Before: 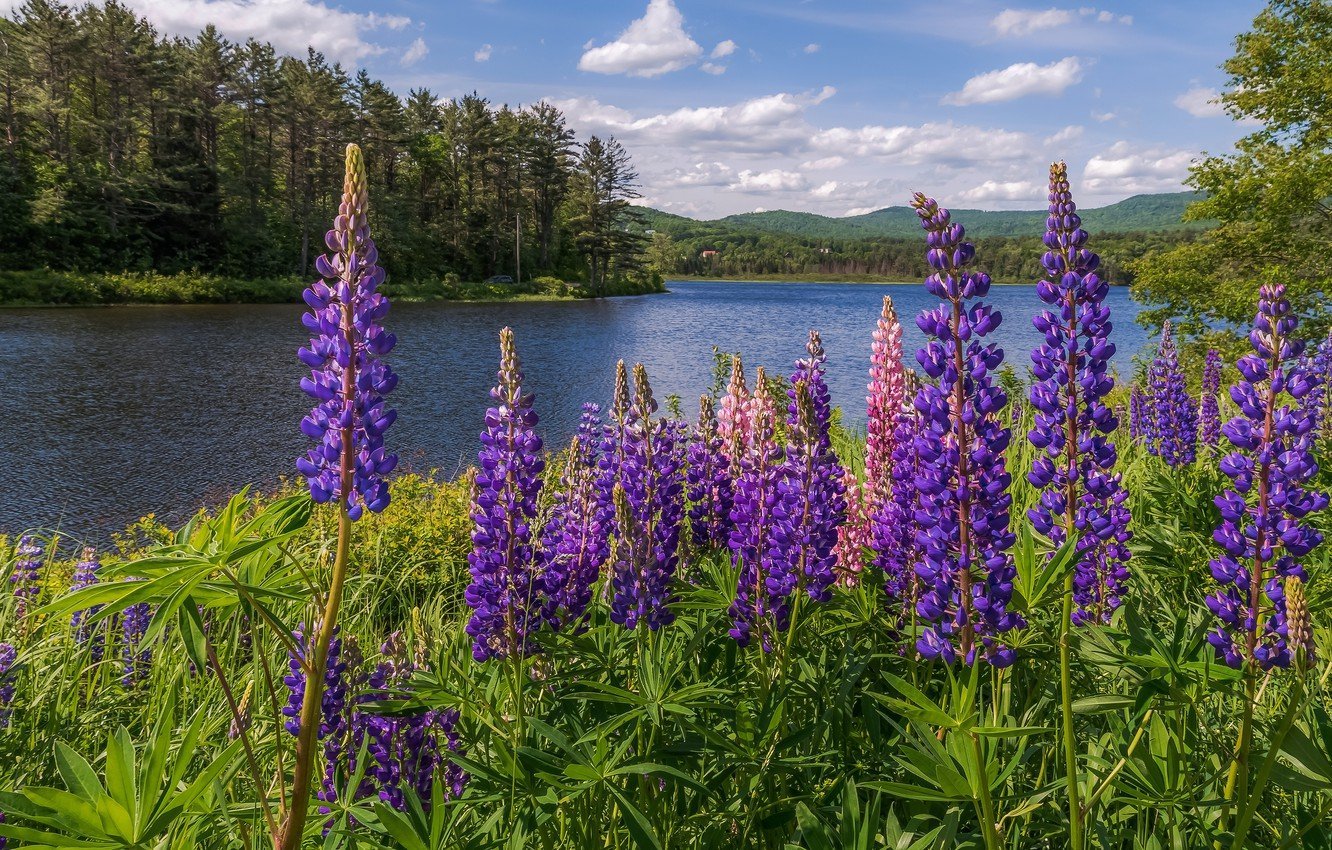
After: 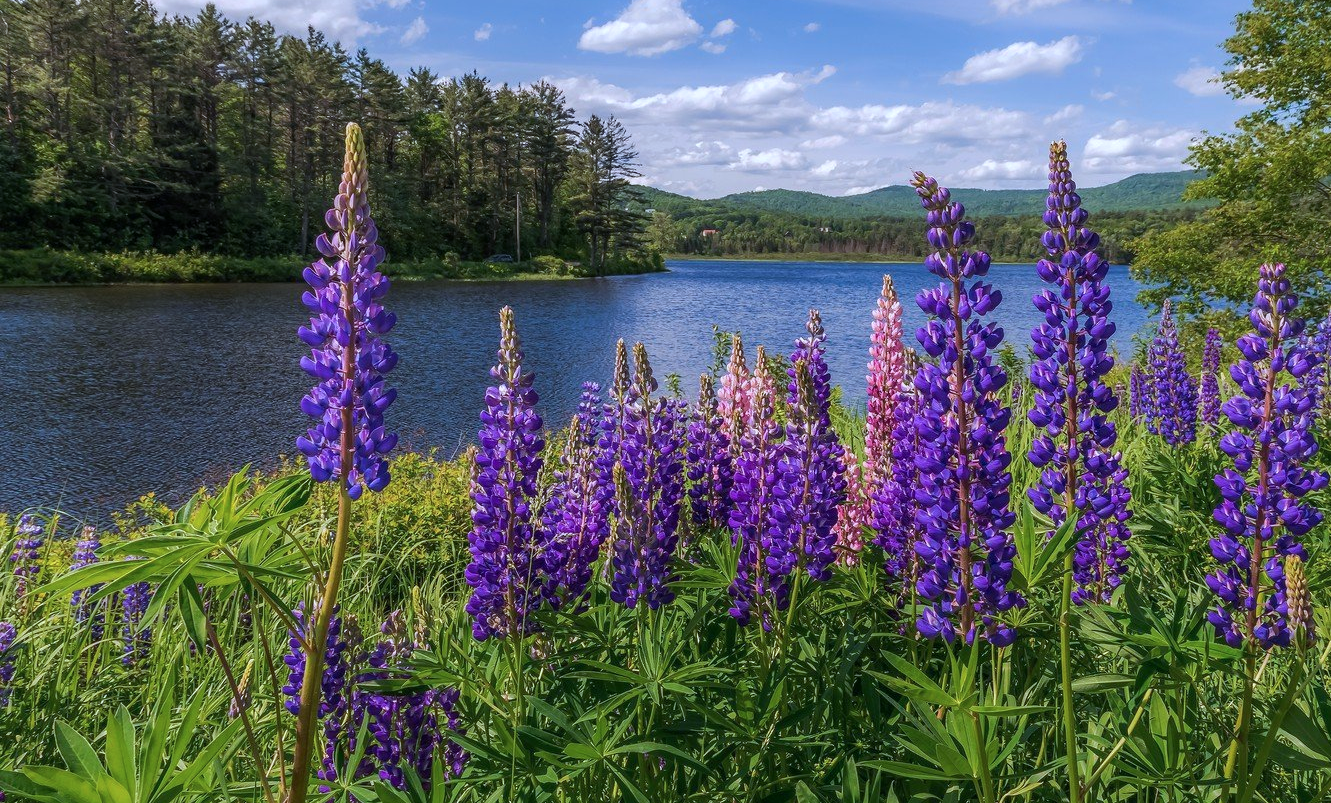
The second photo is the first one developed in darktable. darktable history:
color calibration: x 0.37, y 0.382, temperature 4313.32 K
crop and rotate: top 2.479%, bottom 3.018%
